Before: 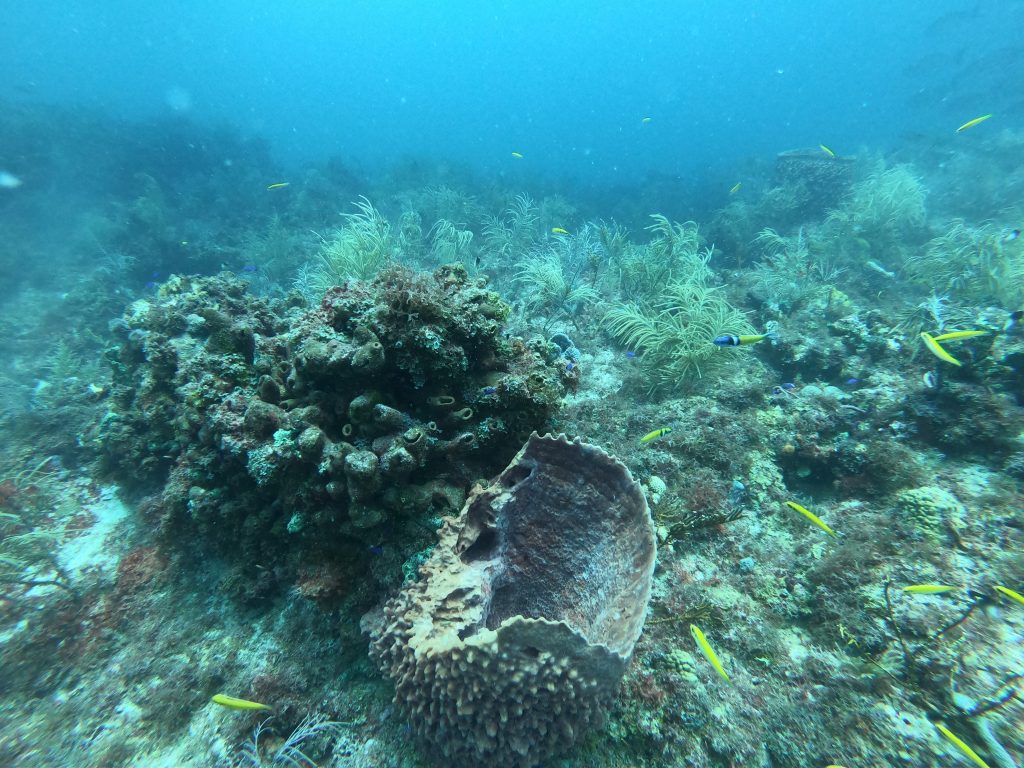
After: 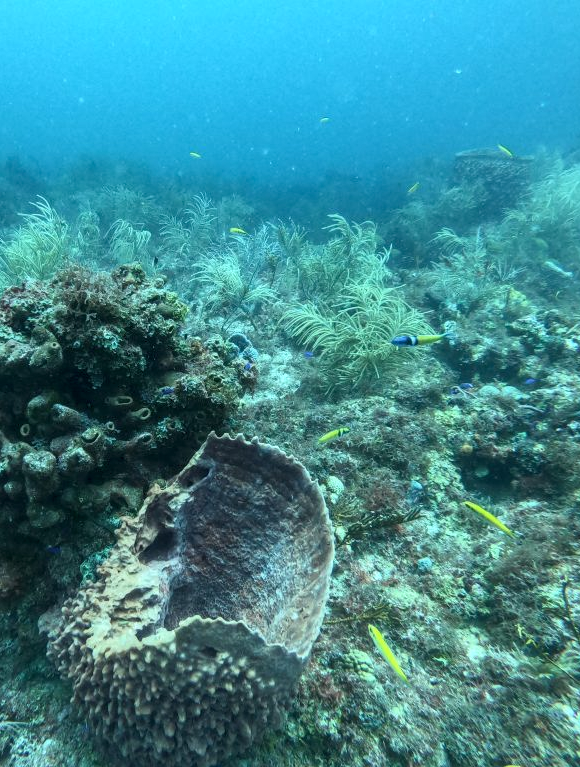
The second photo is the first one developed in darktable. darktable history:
crop: left 31.458%, top 0%, right 11.876%
local contrast: detail 130%
